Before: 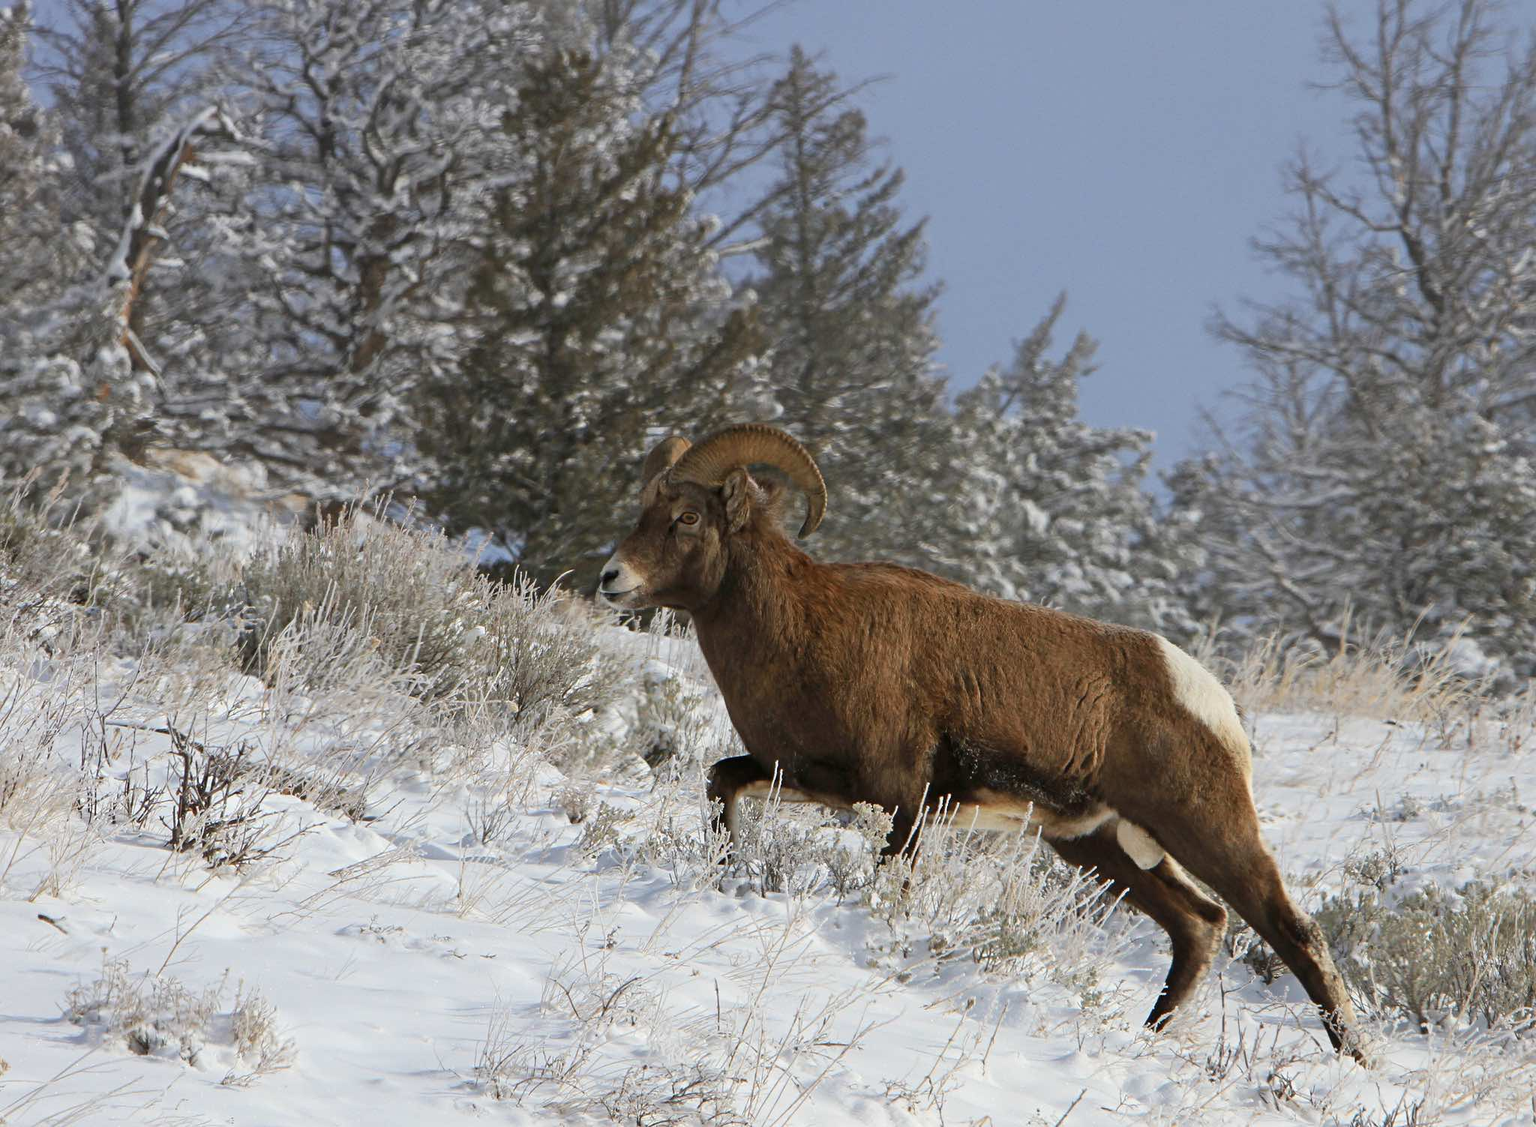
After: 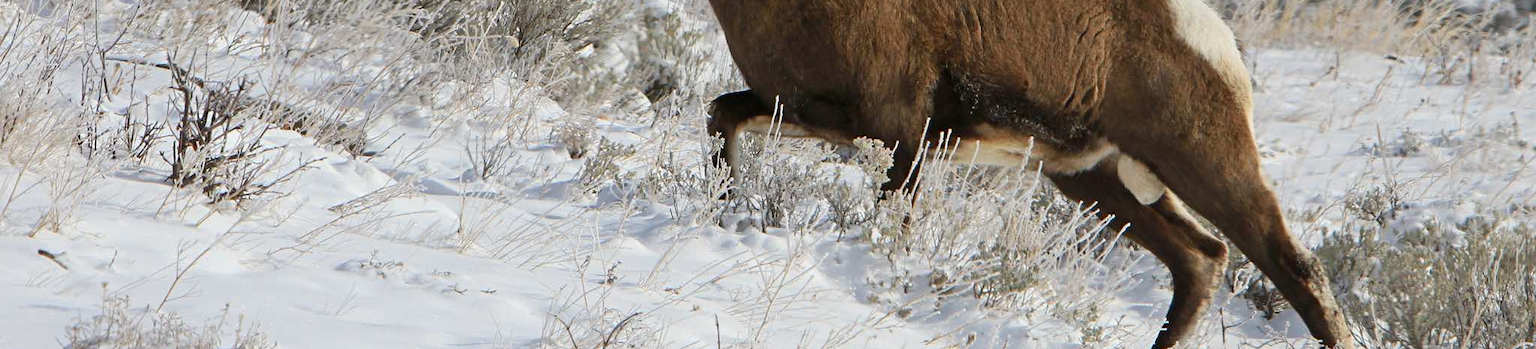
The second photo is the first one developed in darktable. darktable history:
crop and rotate: top 59.065%, bottom 9.918%
